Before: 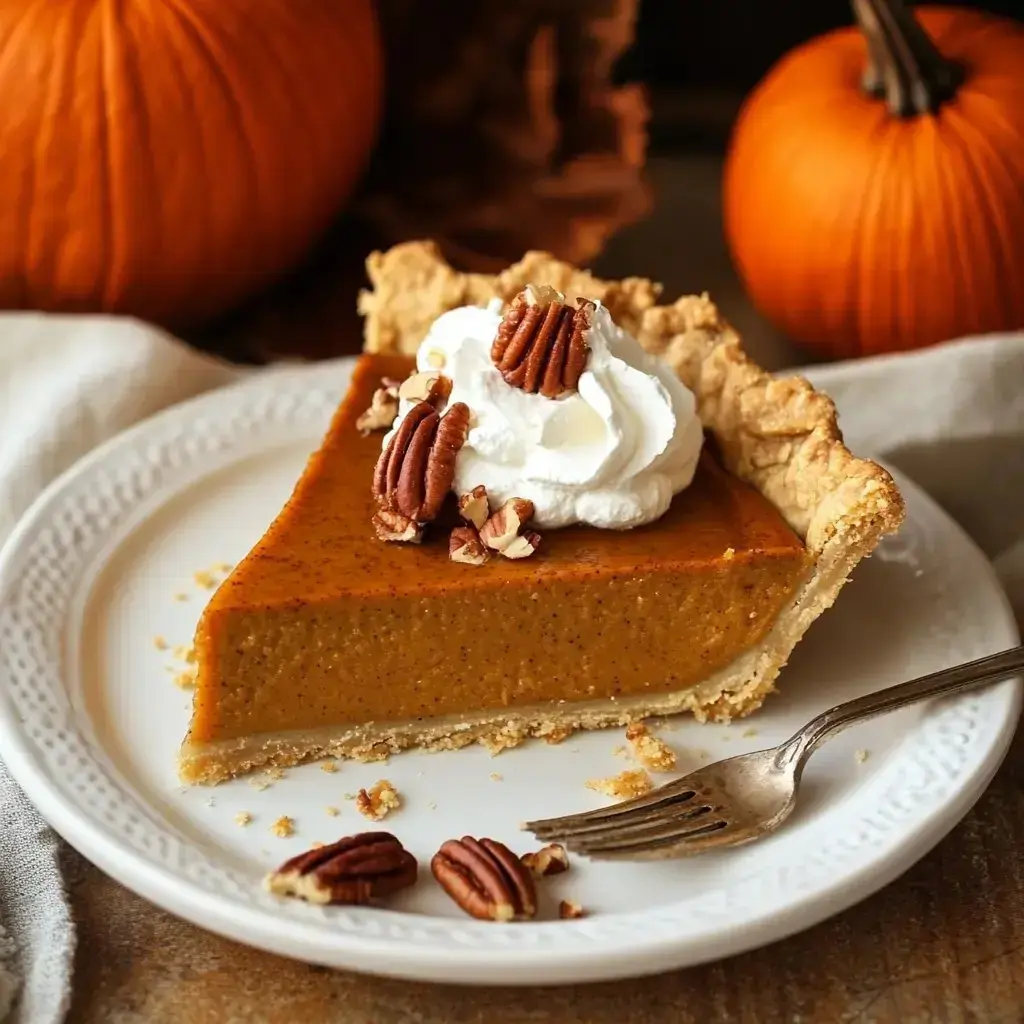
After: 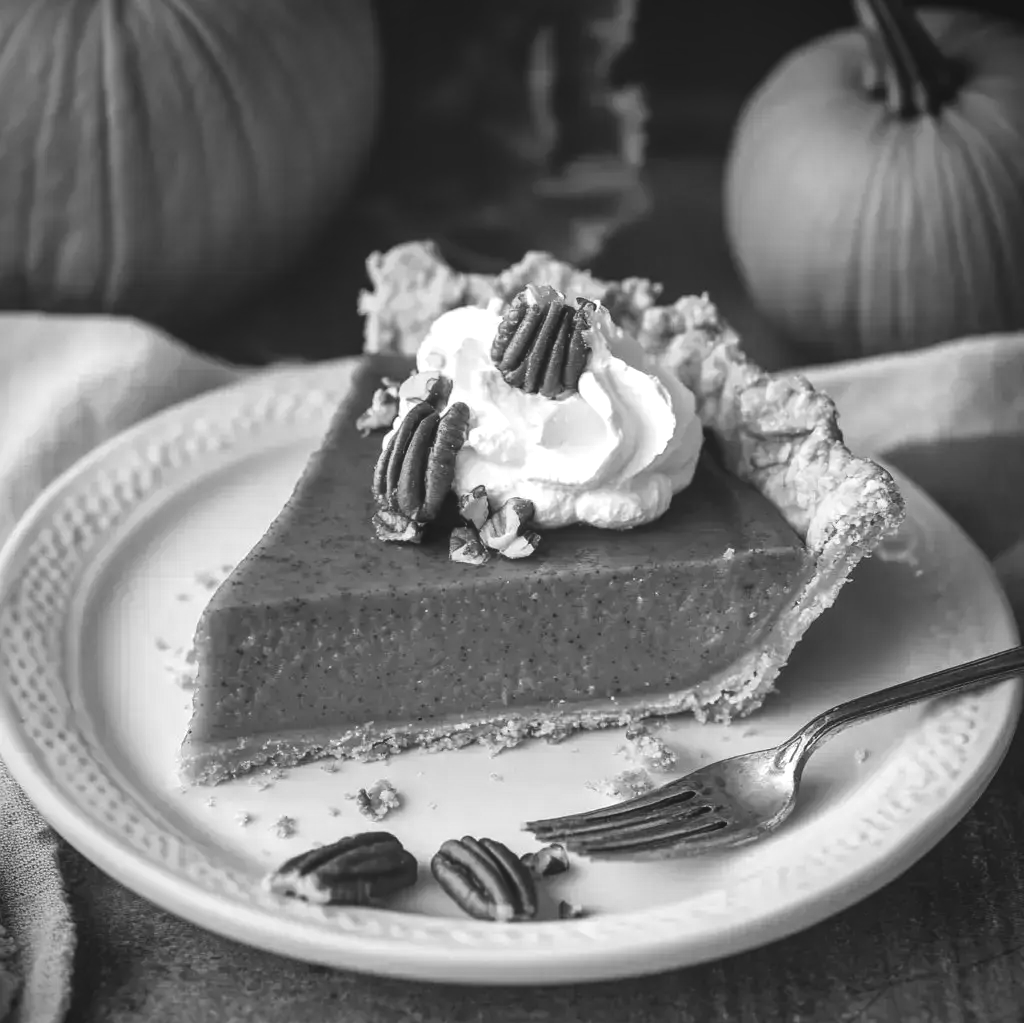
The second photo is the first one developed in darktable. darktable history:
levels: levels [0, 0.492, 0.984]
exposure: black level correction -0.015, compensate highlight preservation false
local contrast: detail 130%
crop: bottom 0.071%
monochrome: on, module defaults
vignetting: automatic ratio true
